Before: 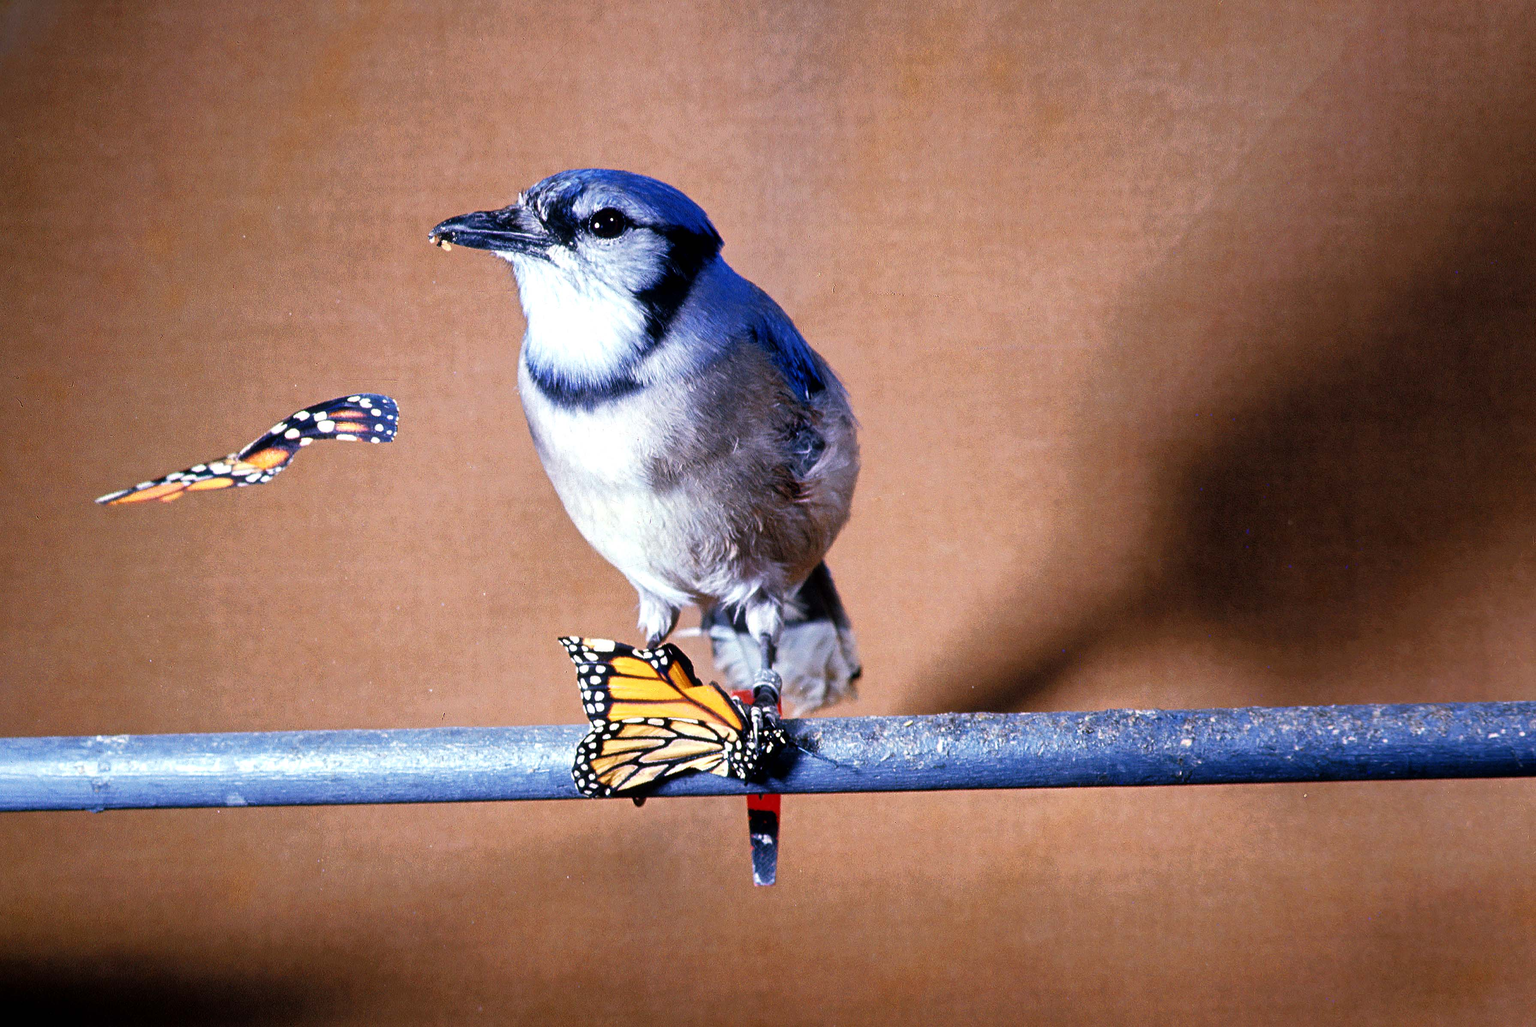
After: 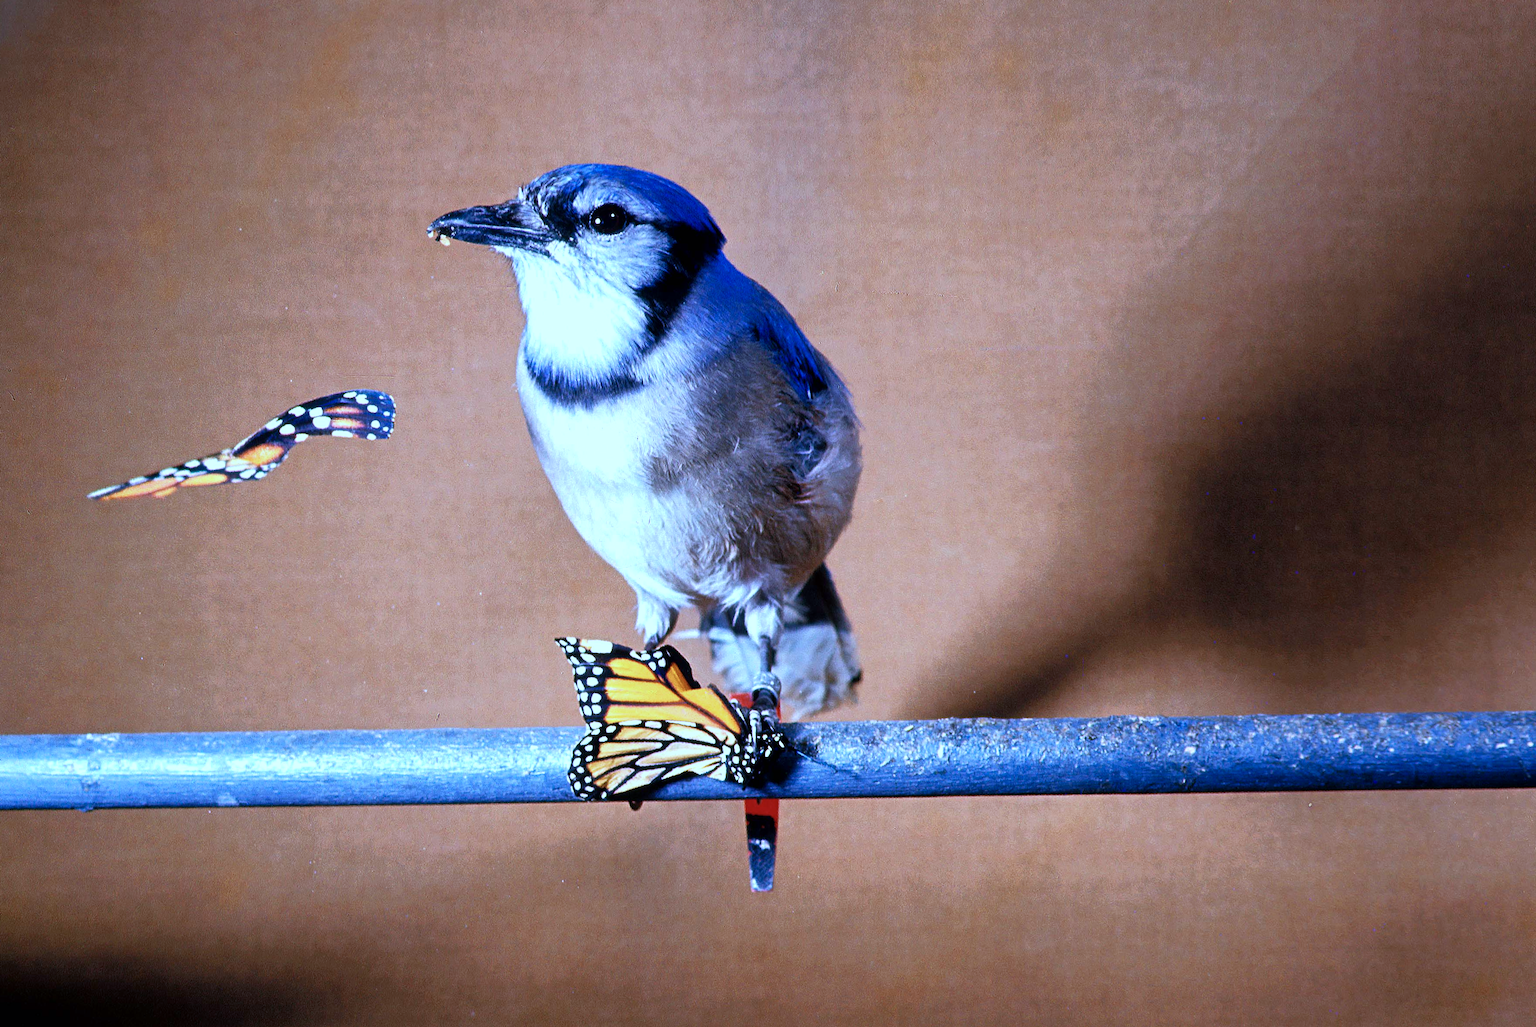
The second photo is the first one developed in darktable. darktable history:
crop and rotate: angle -0.481°
color calibration: x 0.398, y 0.386, temperature 3689.17 K
